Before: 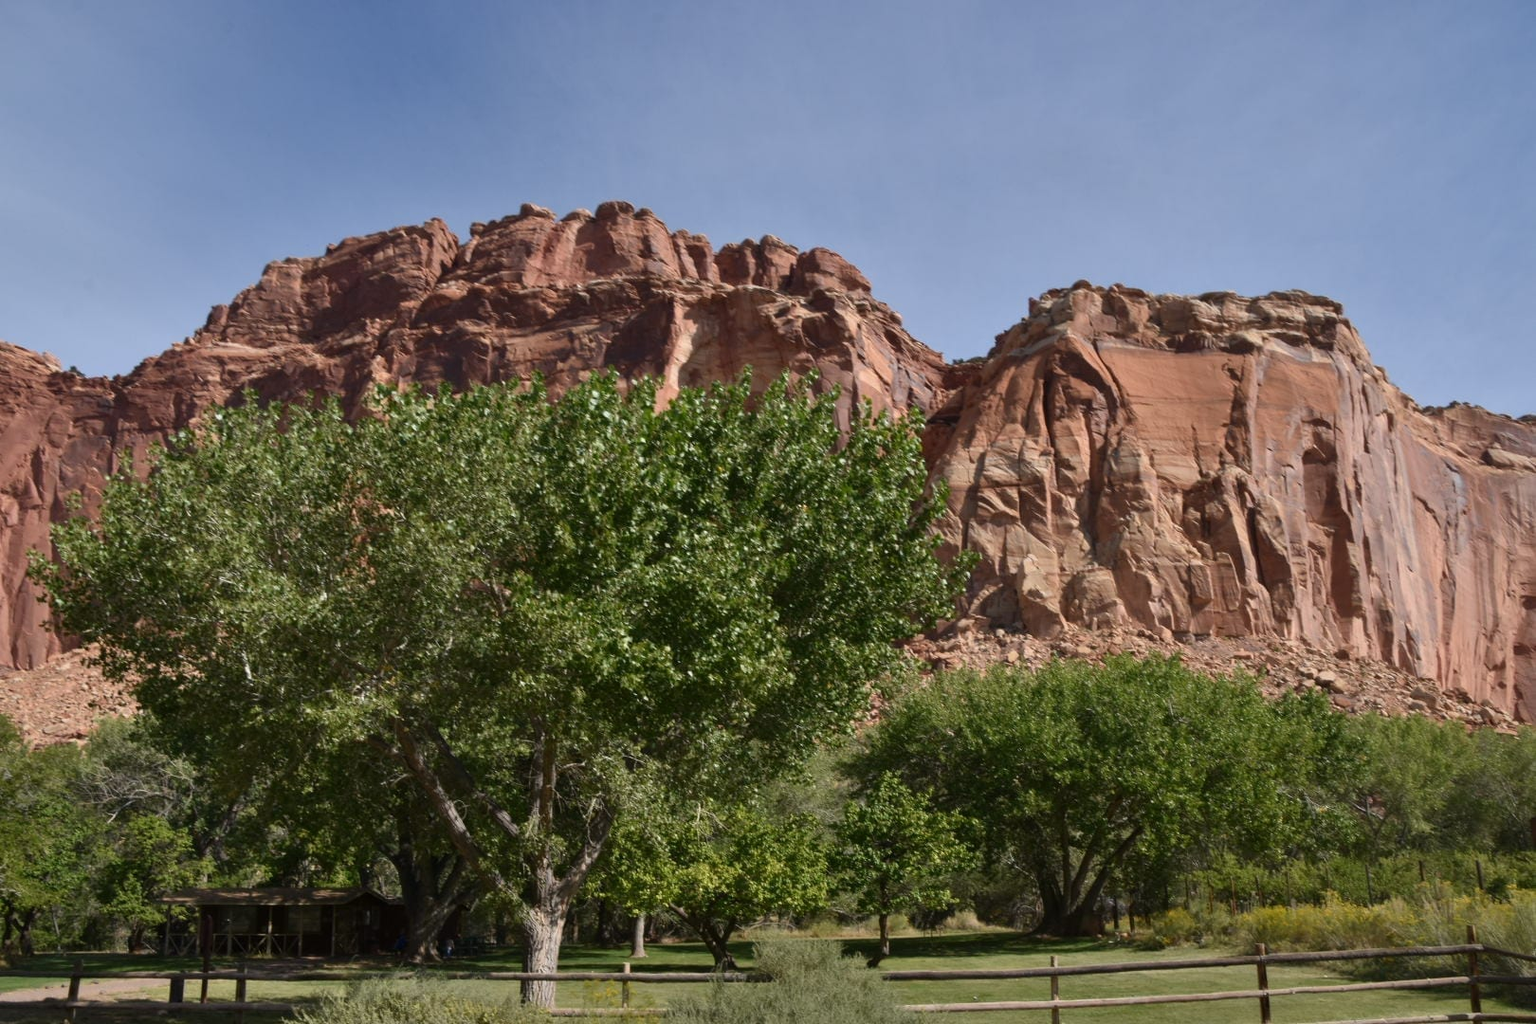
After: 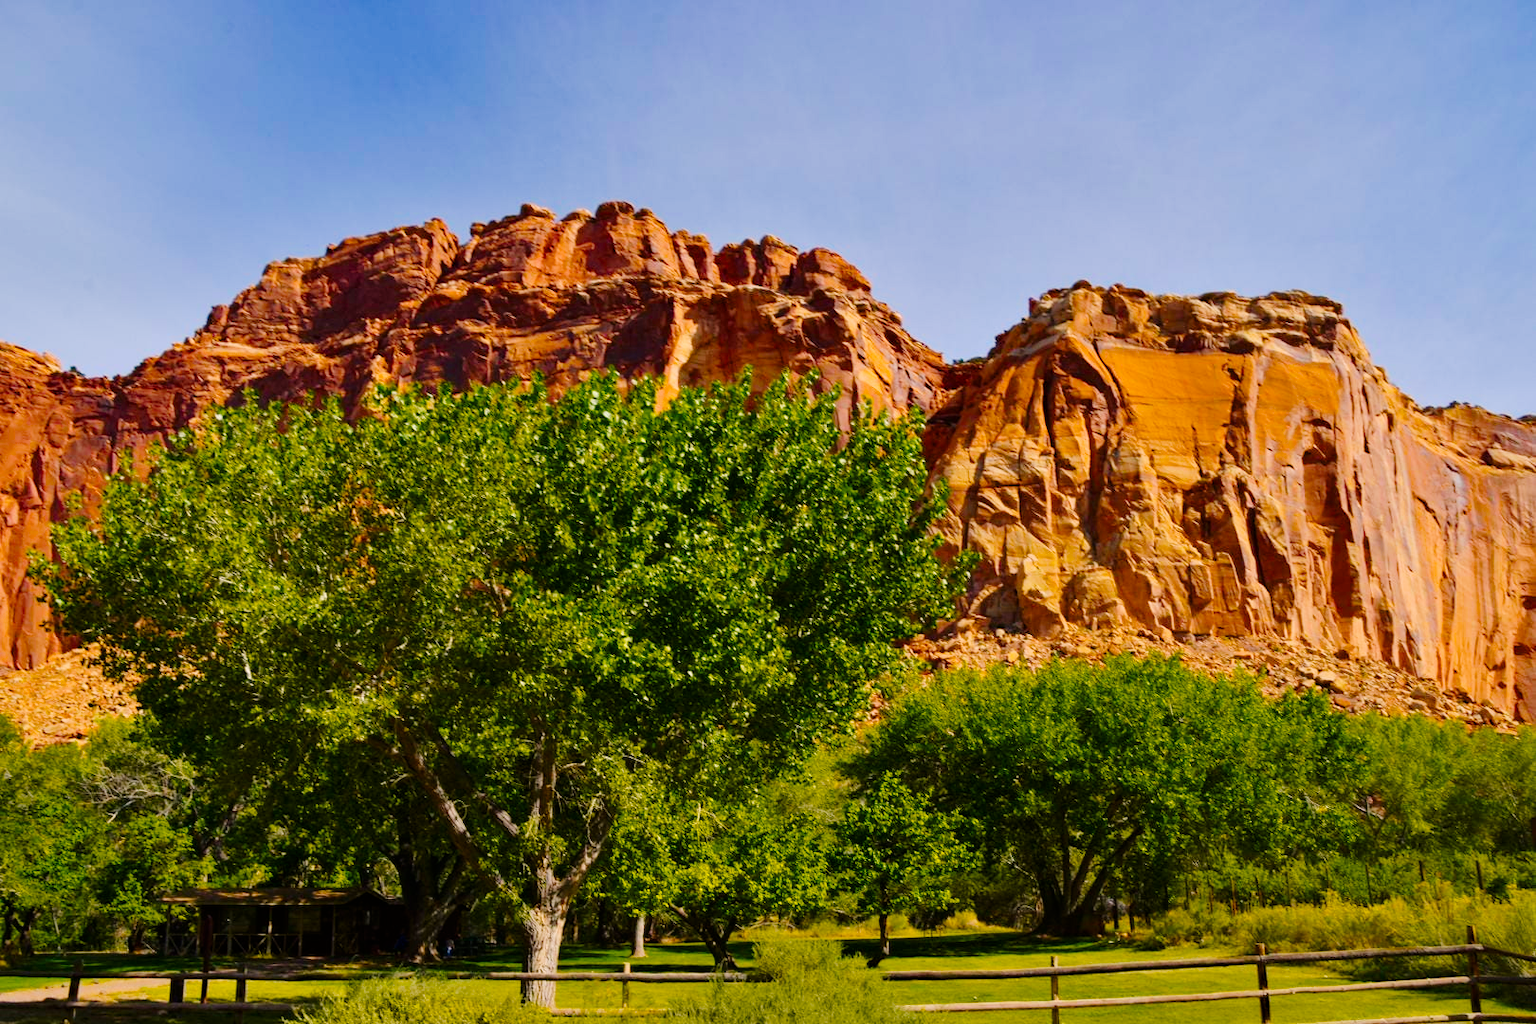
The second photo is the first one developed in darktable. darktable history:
contrast brightness saturation: saturation -0.059
haze removal: compatibility mode true, adaptive false
color balance rgb: highlights gain › chroma 1.714%, highlights gain › hue 54.94°, perceptual saturation grading › global saturation 64.304%, perceptual saturation grading › highlights 50.457%, perceptual saturation grading › shadows 29.506%, perceptual brilliance grading › global brilliance 10.13%, perceptual brilliance grading › shadows 14.627%
tone curve: curves: ch0 [(0, 0) (0.049, 0.01) (0.154, 0.081) (0.491, 0.519) (0.748, 0.765) (1, 0.919)]; ch1 [(0, 0) (0.172, 0.123) (0.317, 0.272) (0.401, 0.422) (0.489, 0.496) (0.531, 0.557) (0.615, 0.612) (0.741, 0.783) (1, 1)]; ch2 [(0, 0) (0.411, 0.424) (0.483, 0.478) (0.544, 0.56) (0.686, 0.638) (1, 1)], preserve colors none
